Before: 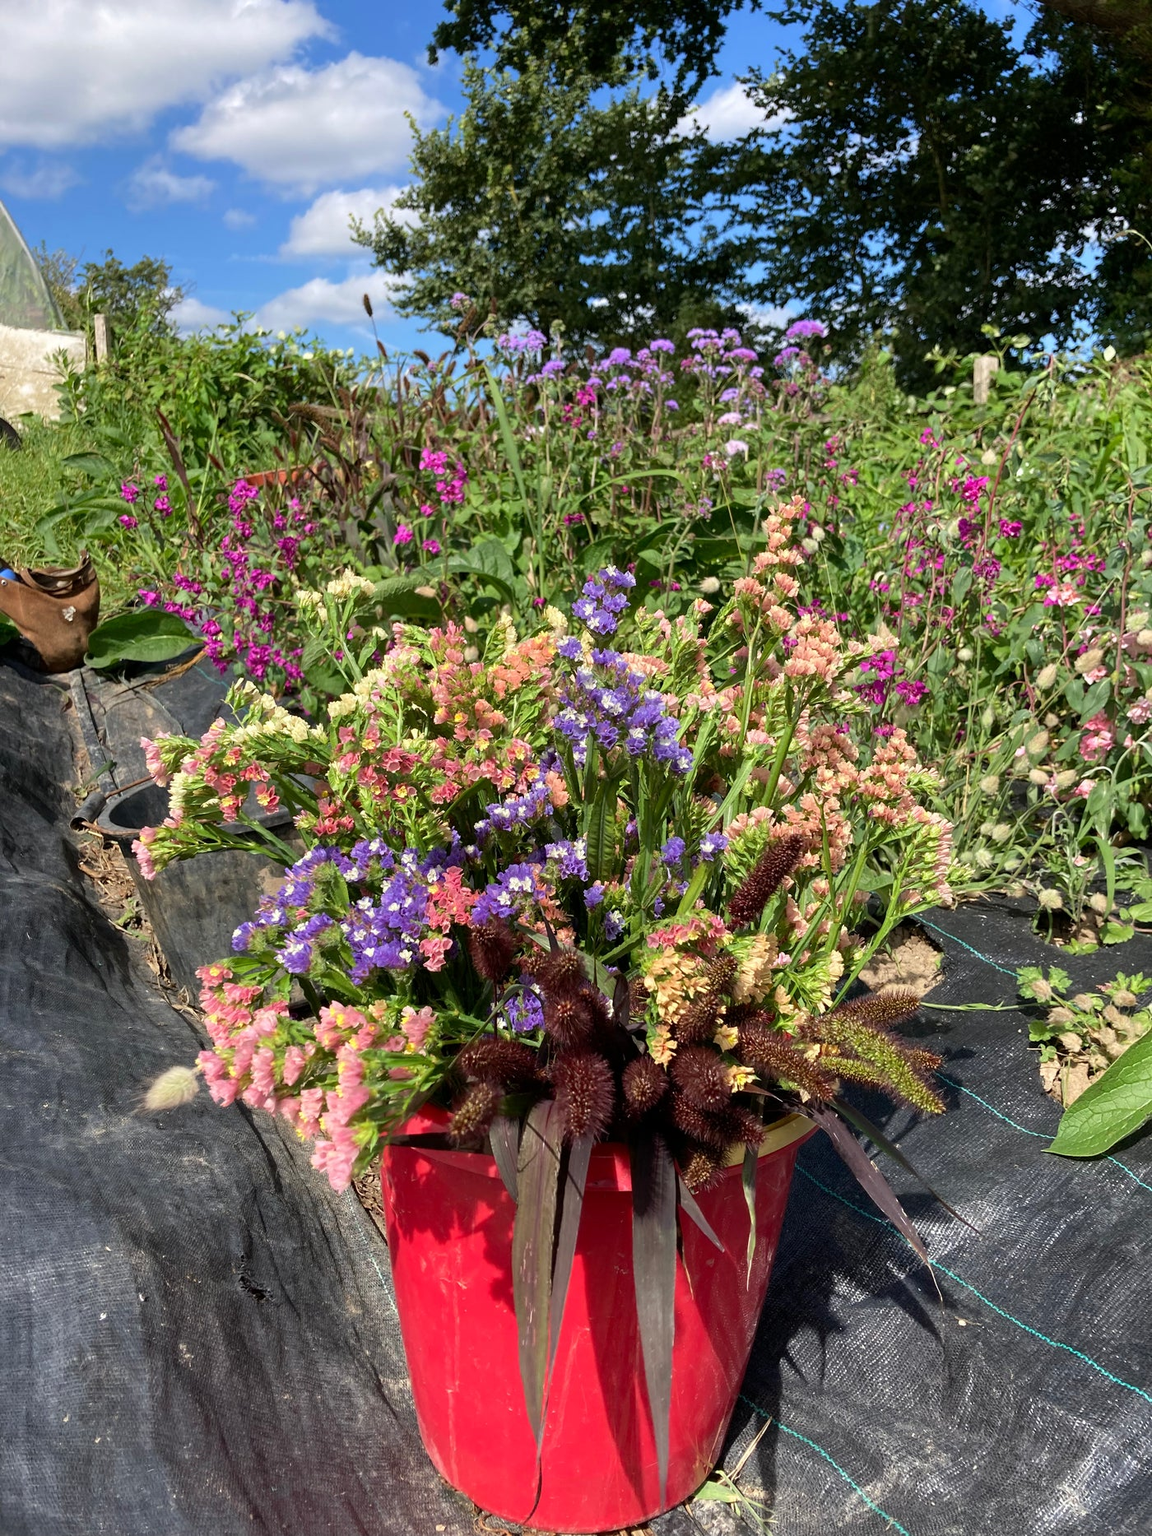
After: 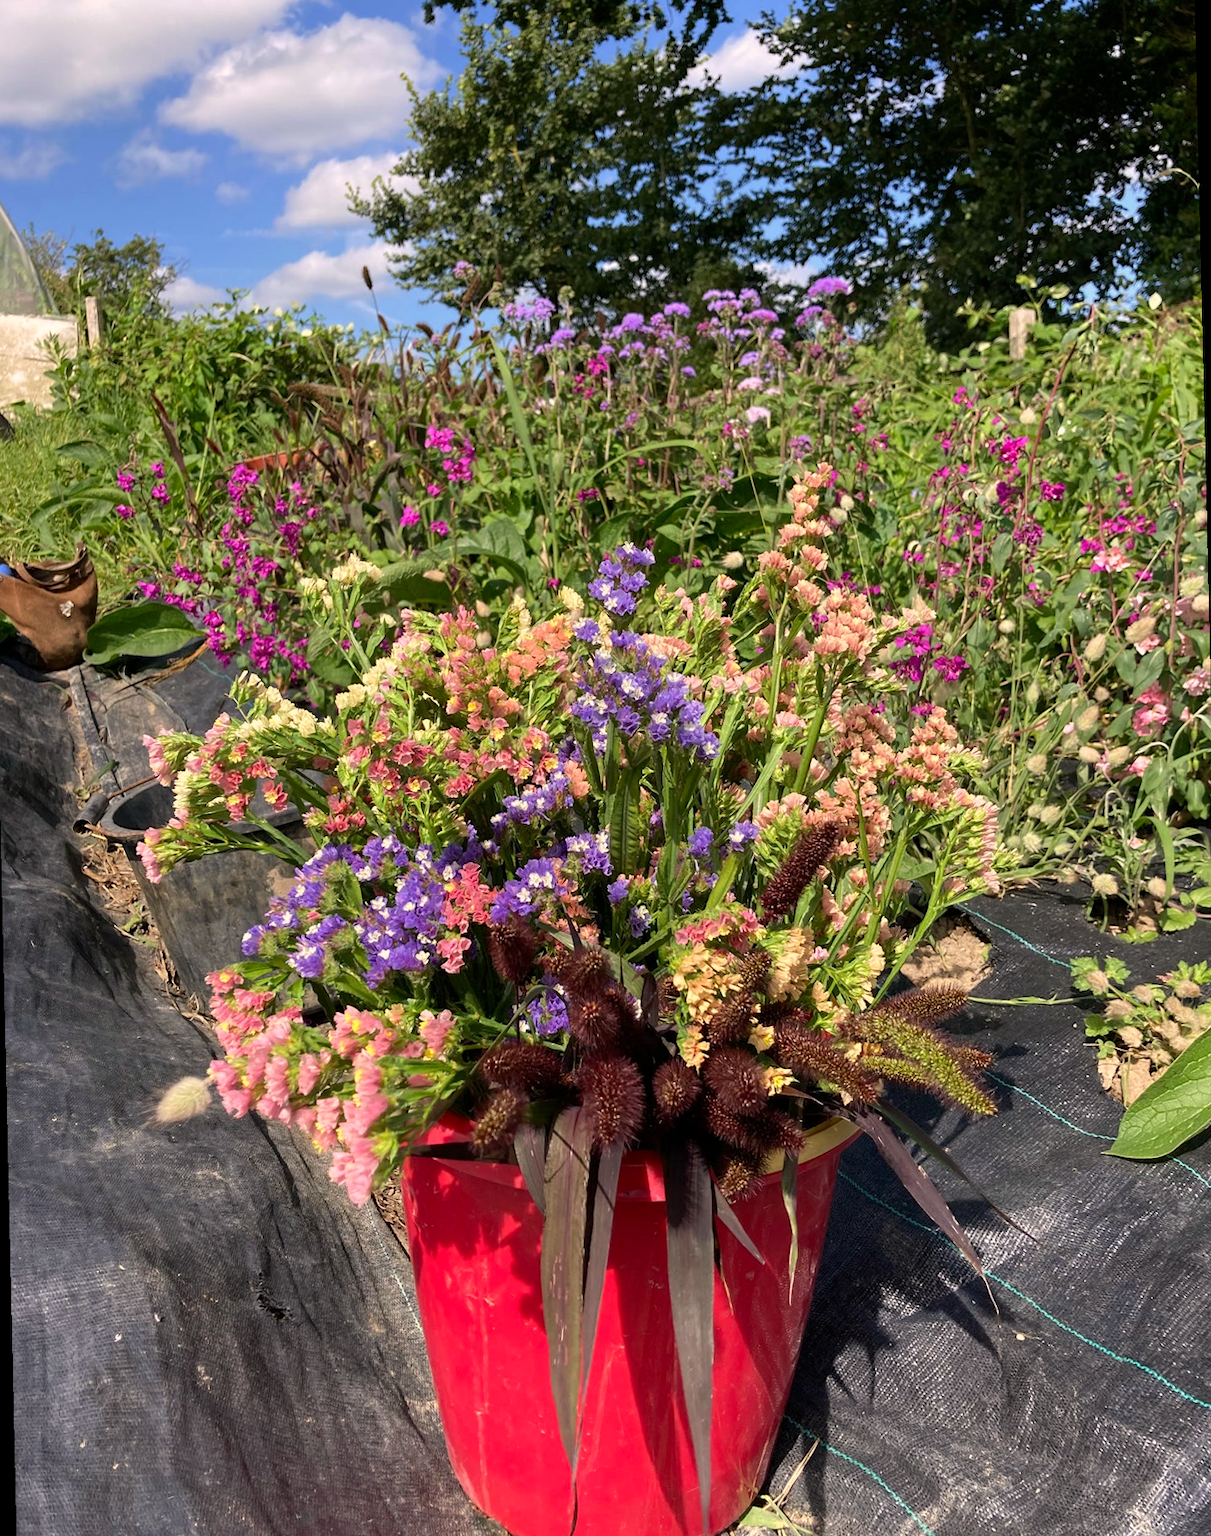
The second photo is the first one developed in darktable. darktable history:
rotate and perspective: rotation -1.32°, lens shift (horizontal) -0.031, crop left 0.015, crop right 0.985, crop top 0.047, crop bottom 0.982
color correction: highlights a* 5.81, highlights b* 4.84
